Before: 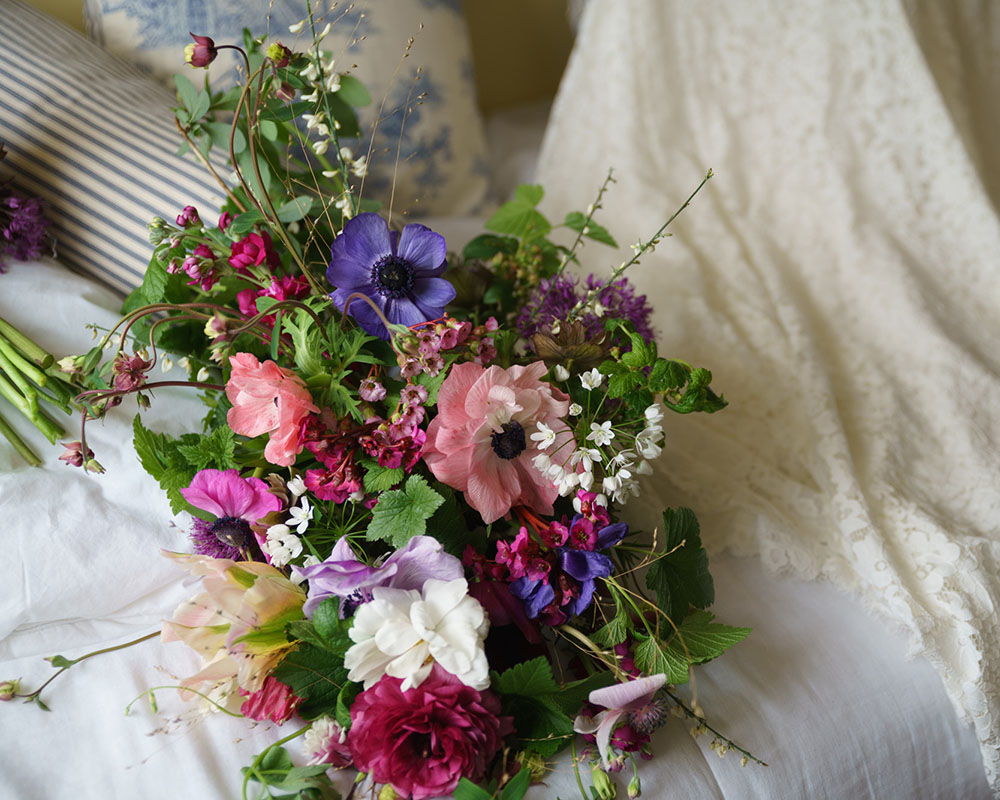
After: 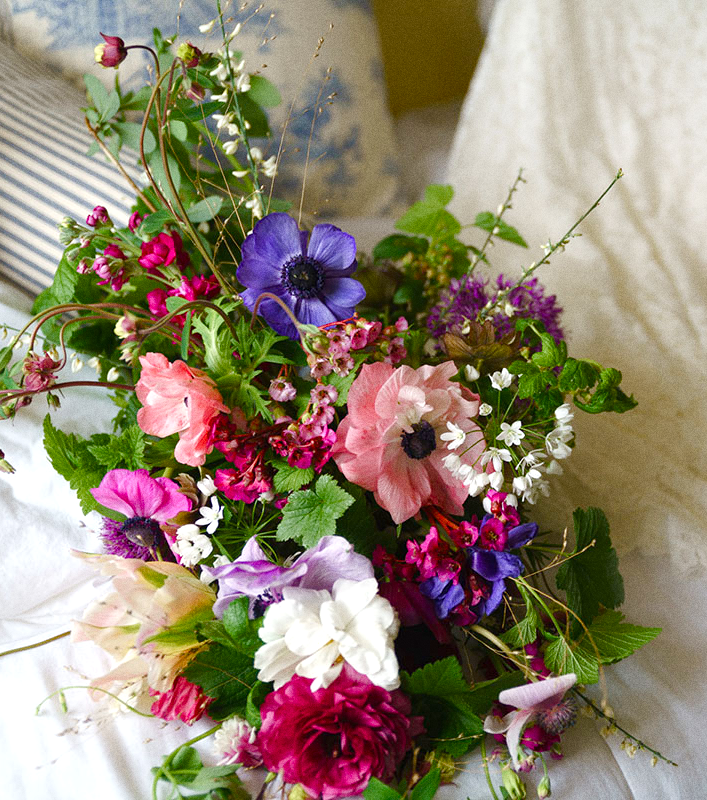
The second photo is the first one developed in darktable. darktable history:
crop and rotate: left 9.061%, right 20.142%
color balance rgb: perceptual saturation grading › global saturation 20%, perceptual saturation grading › highlights -50%, perceptual saturation grading › shadows 30%, perceptual brilliance grading › global brilliance 10%, perceptual brilliance grading › shadows 15%
grain: coarseness 0.47 ISO
